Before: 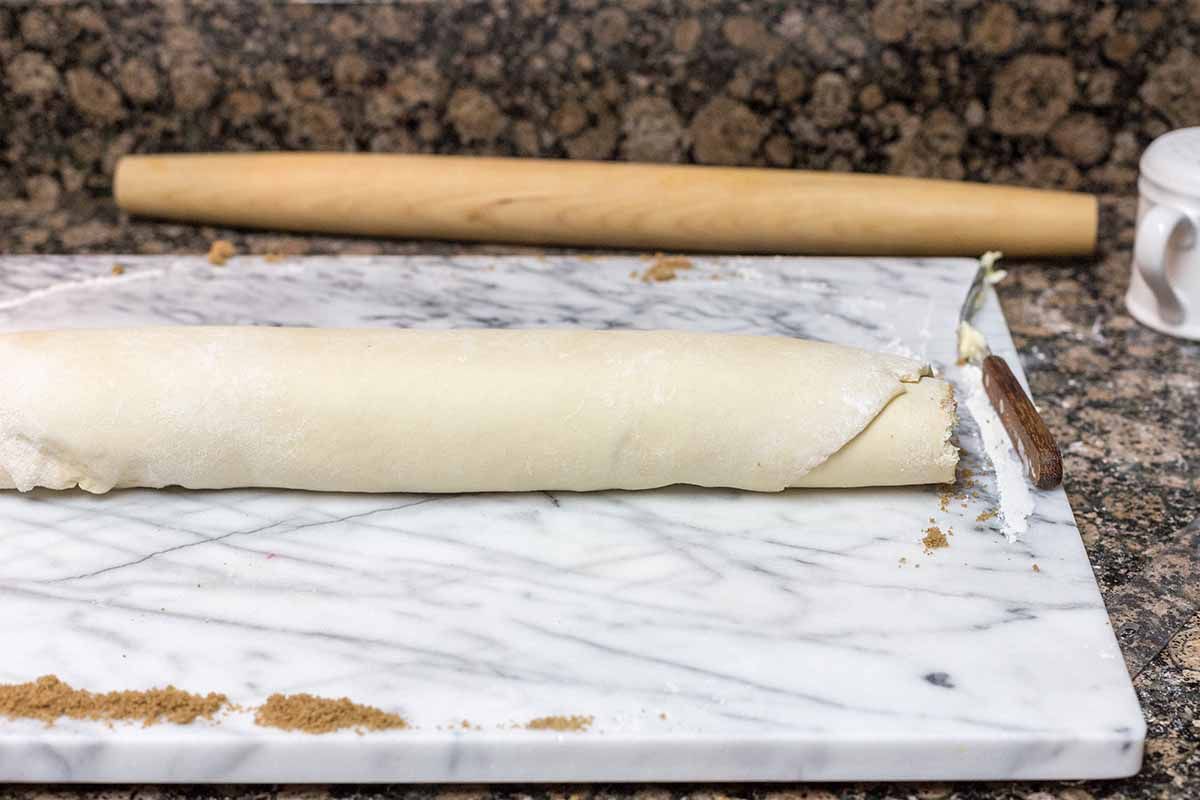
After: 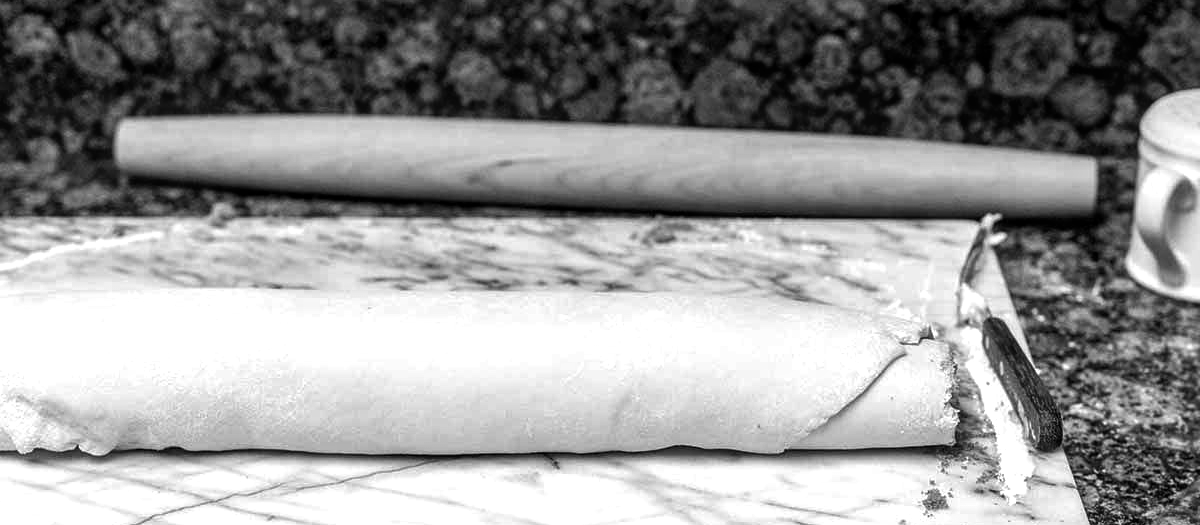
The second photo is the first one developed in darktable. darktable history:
crop and rotate: top 4.848%, bottom 29.503%
monochrome: size 1
color balance: mode lift, gamma, gain (sRGB), lift [1.014, 0.966, 0.918, 0.87], gamma [0.86, 0.734, 0.918, 0.976], gain [1.063, 1.13, 1.063, 0.86]
local contrast: on, module defaults
